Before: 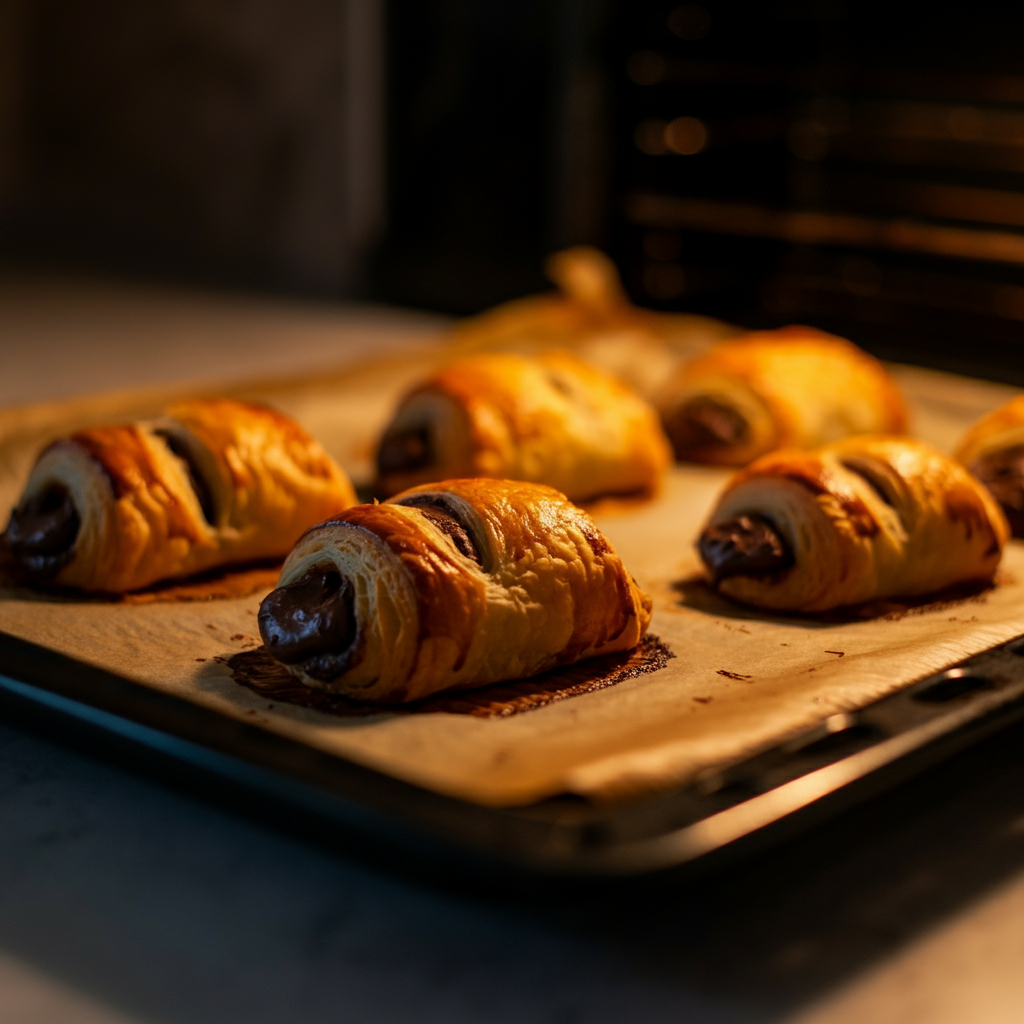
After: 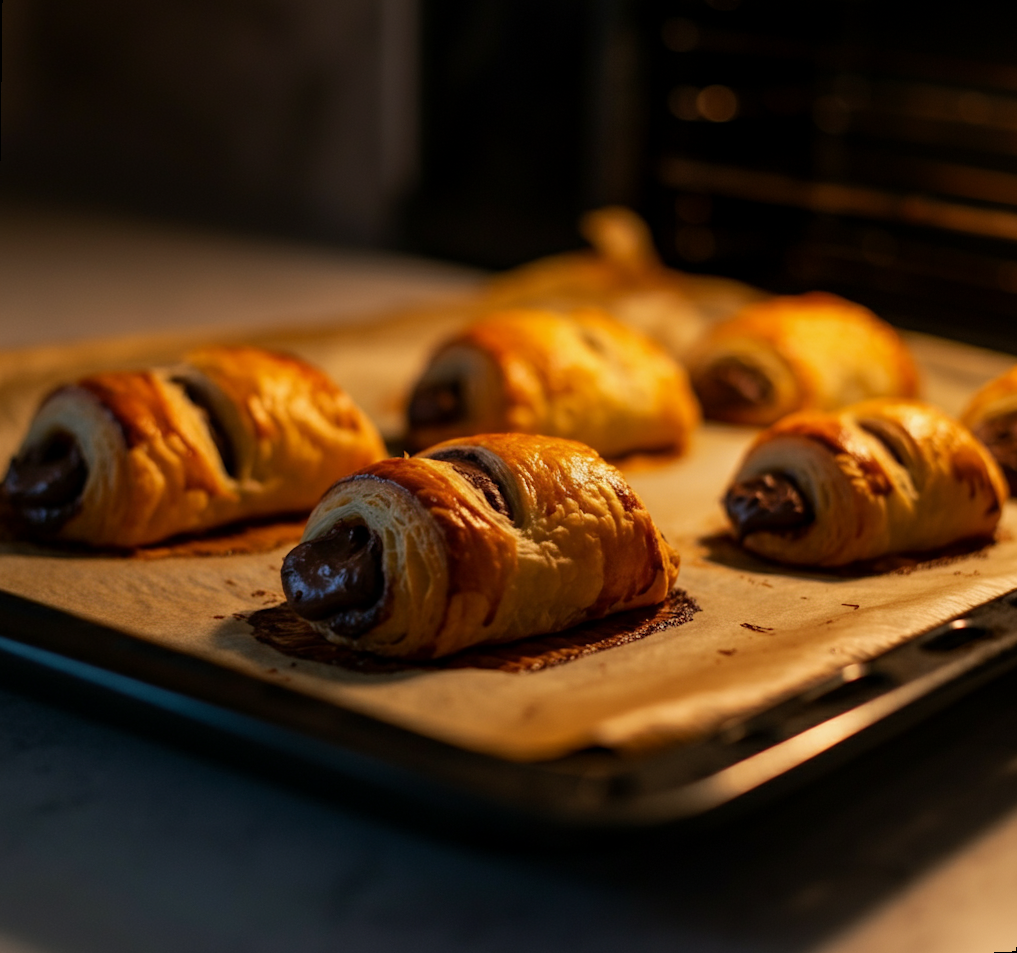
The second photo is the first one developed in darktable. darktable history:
rotate and perspective: rotation 0.679°, lens shift (horizontal) 0.136, crop left 0.009, crop right 0.991, crop top 0.078, crop bottom 0.95
white balance: red 0.982, blue 1.018
